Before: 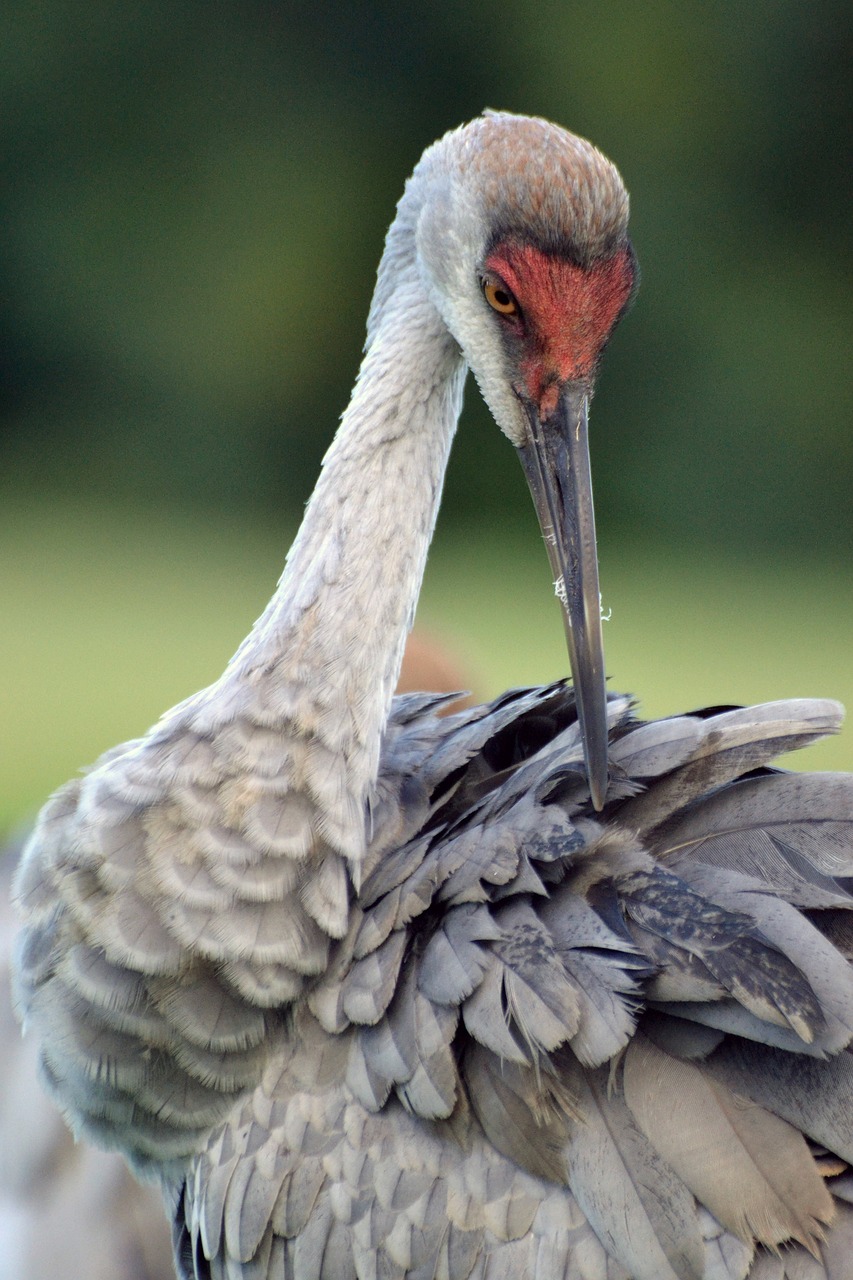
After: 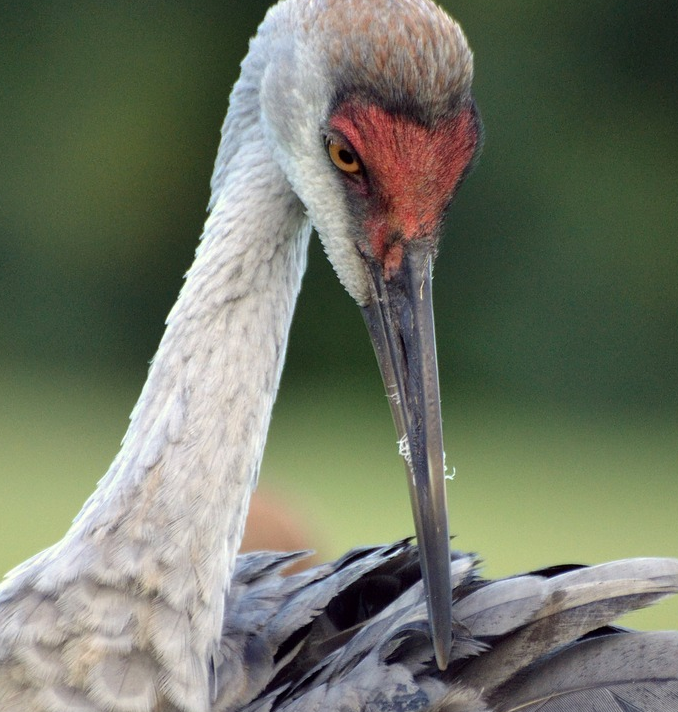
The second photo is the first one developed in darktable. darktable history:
crop: left 18.38%, top 11.092%, right 2.134%, bottom 33.217%
white balance: emerald 1
